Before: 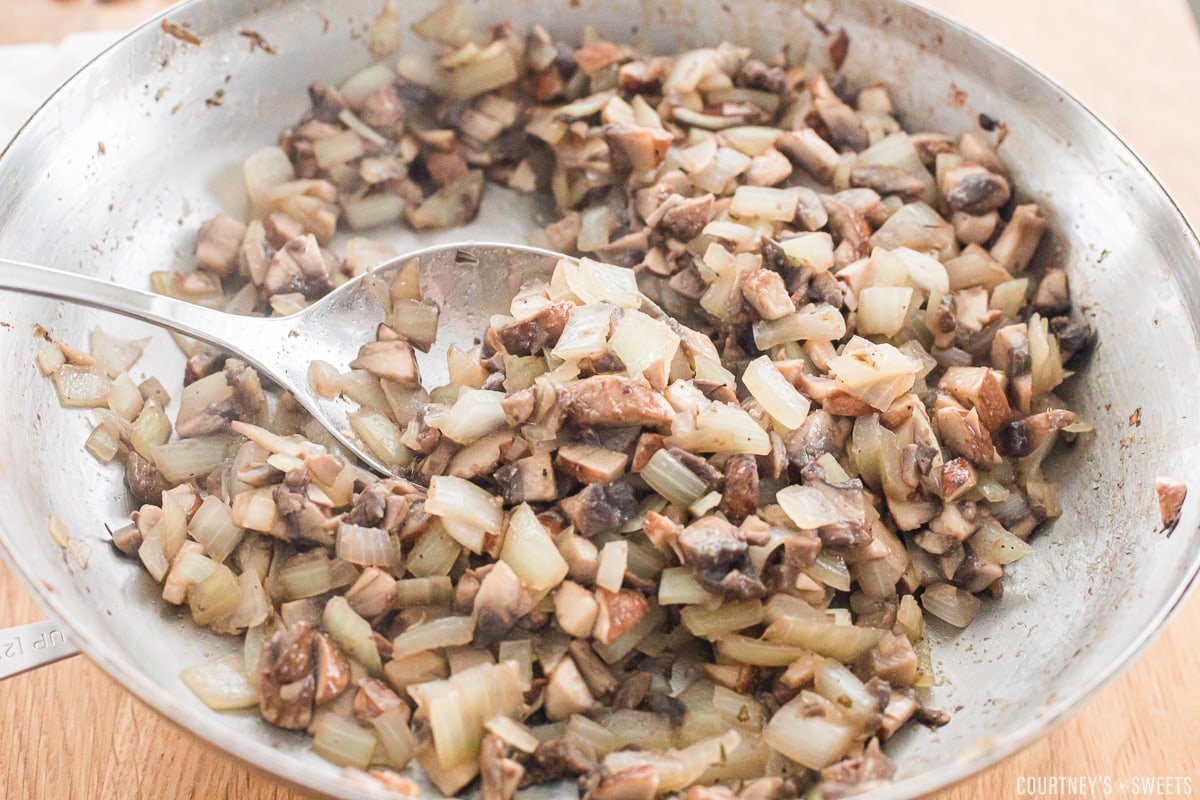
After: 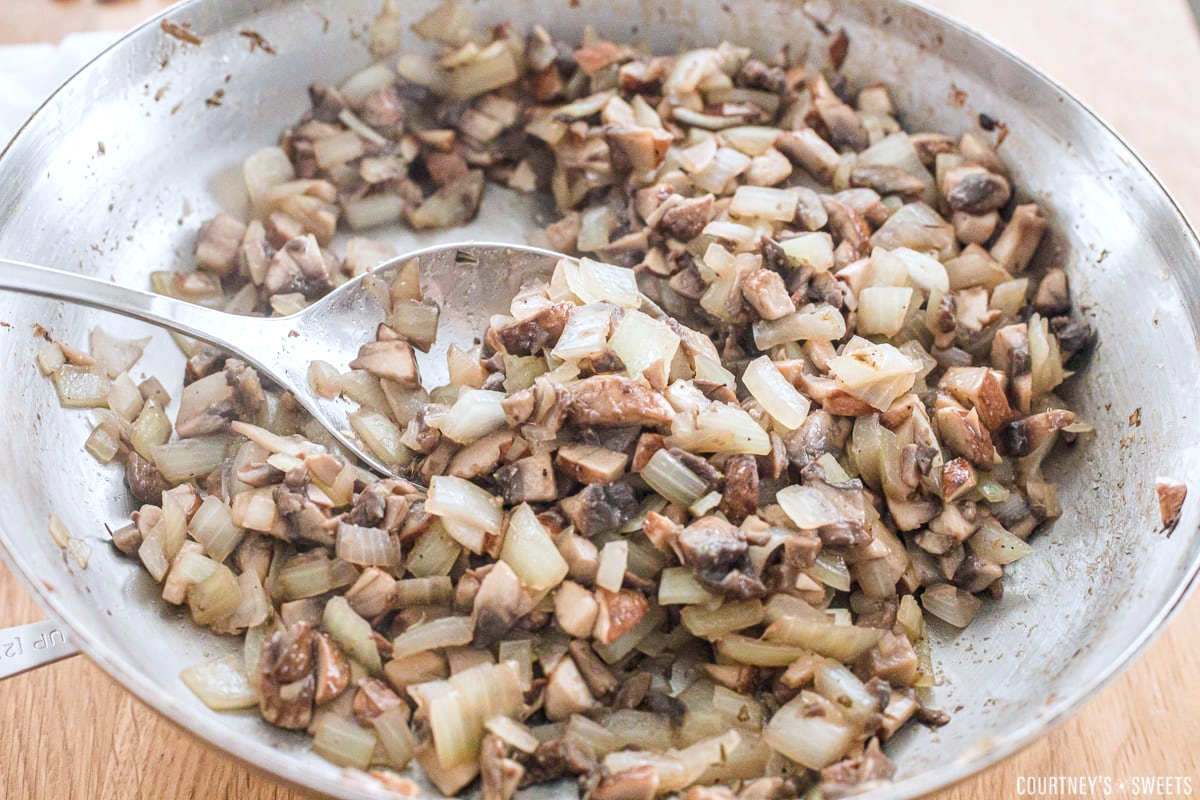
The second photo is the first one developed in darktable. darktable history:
shadows and highlights: shadows 25, highlights -25
white balance: red 0.976, blue 1.04
local contrast: on, module defaults
